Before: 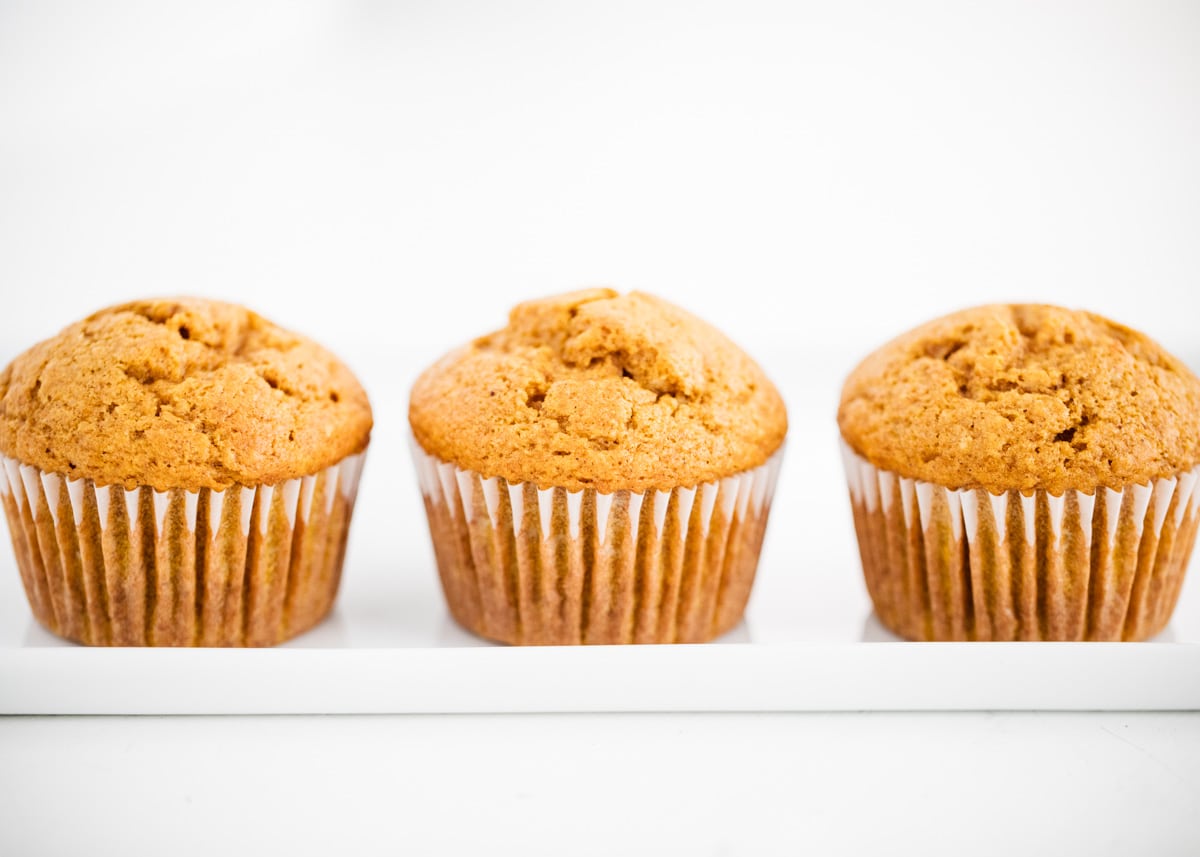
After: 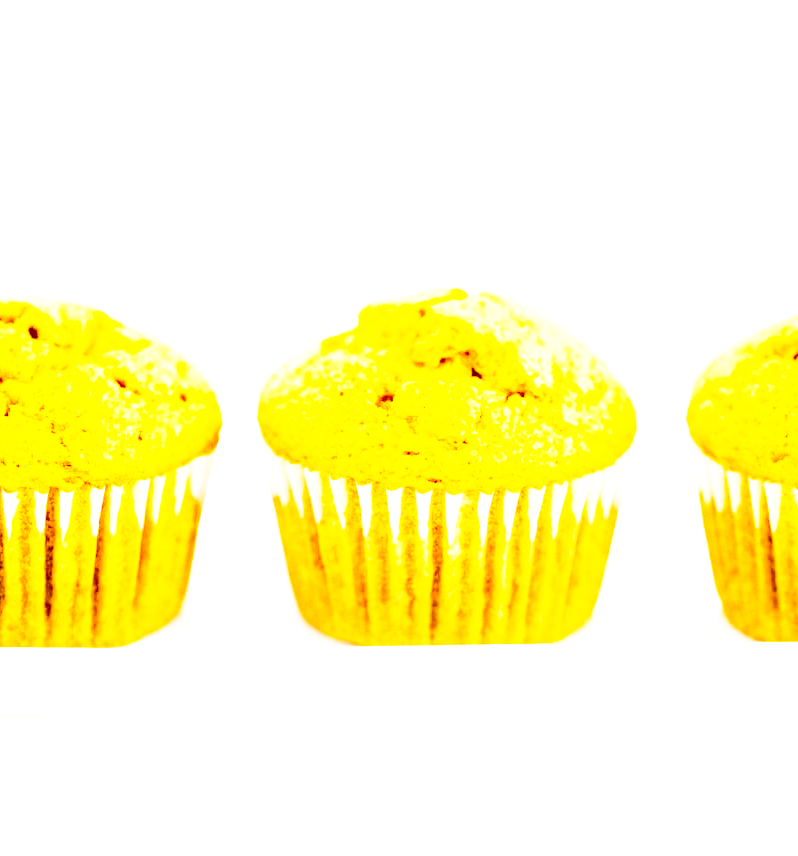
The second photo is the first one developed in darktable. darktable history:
exposure: exposure 1 EV, compensate highlight preservation false
crop and rotate: left 12.627%, right 20.841%
base curve: curves: ch0 [(0, 0) (0.028, 0.03) (0.121, 0.232) (0.46, 0.748) (0.859, 0.968) (1, 1)], preserve colors none
local contrast: highlights 27%, detail 150%
haze removal: adaptive false
contrast brightness saturation: contrast 0.392, brightness 0.1
color balance rgb: power › hue 310.82°, global offset › luminance 1.993%, linear chroma grading › global chroma 8.729%, perceptual saturation grading › global saturation 30.361%, perceptual brilliance grading › global brilliance 3.011%, global vibrance 50.492%
